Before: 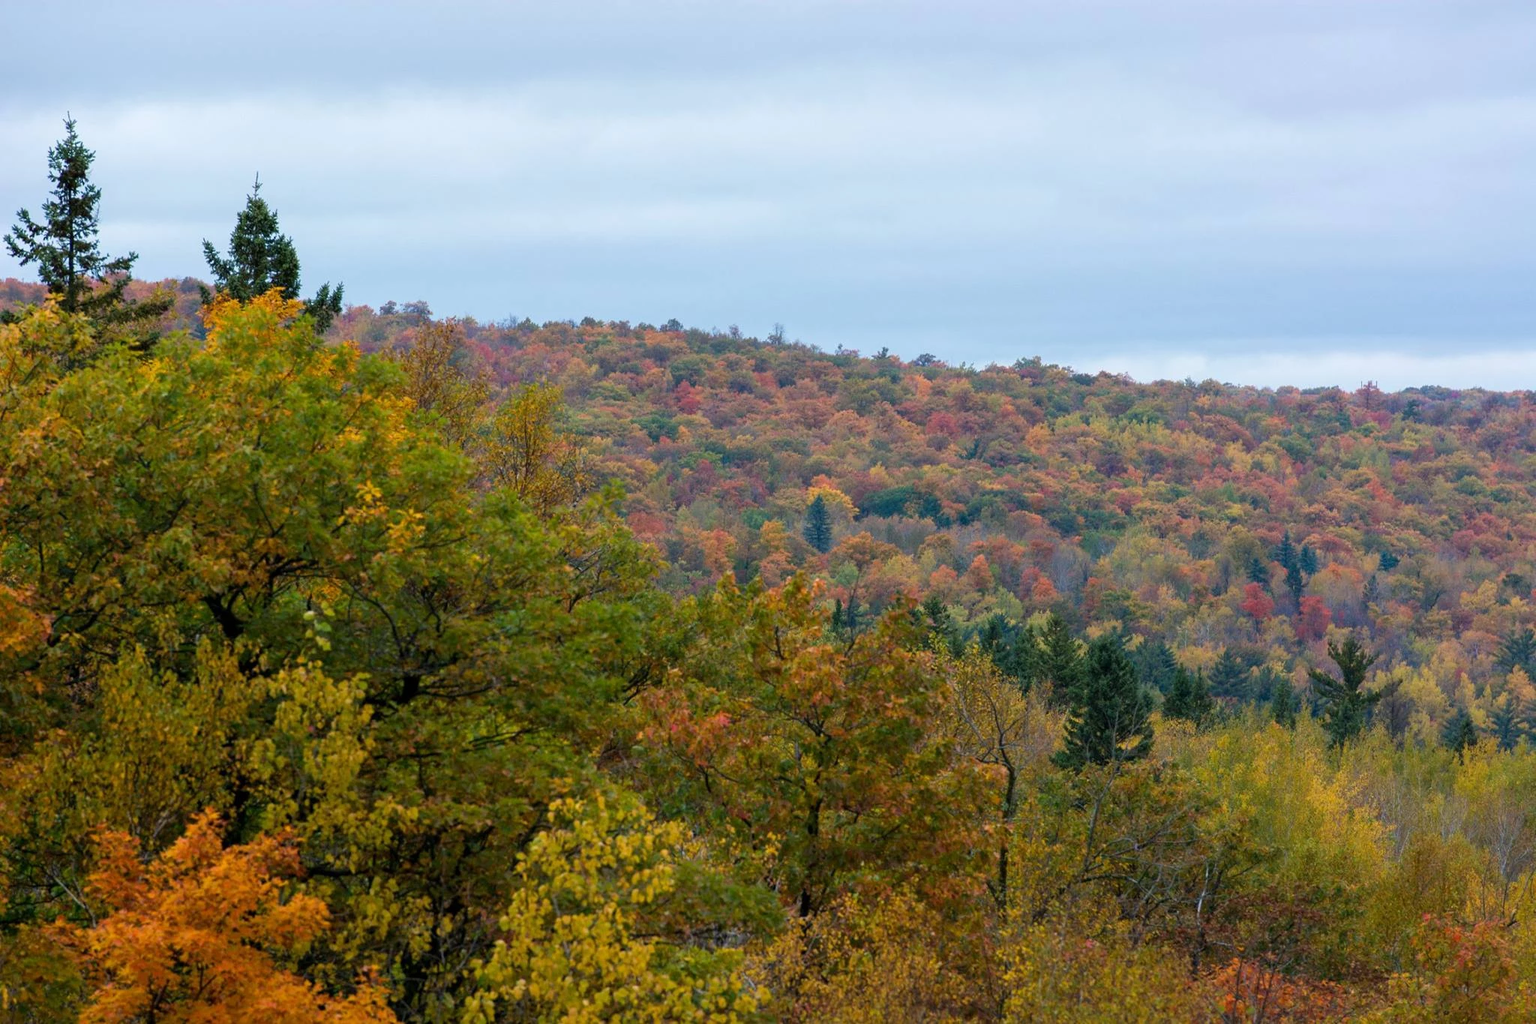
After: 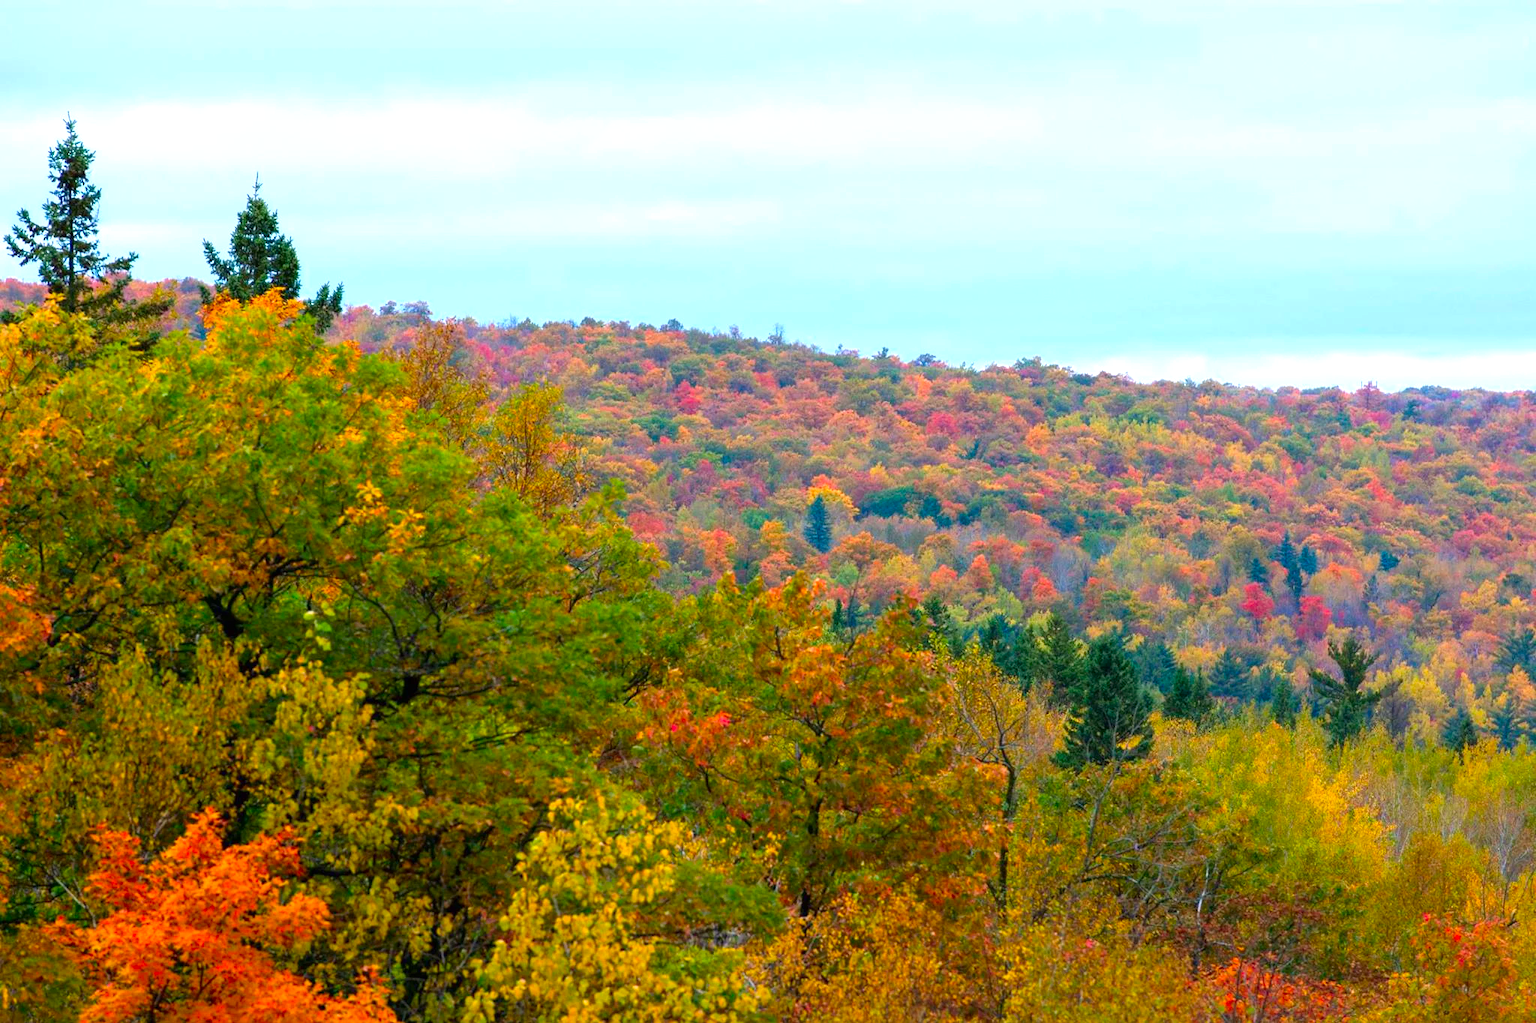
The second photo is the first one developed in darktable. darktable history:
color contrast: green-magenta contrast 1.69, blue-yellow contrast 1.49
exposure: black level correction 0, exposure 0.7 EV, compensate exposure bias true, compensate highlight preservation false
